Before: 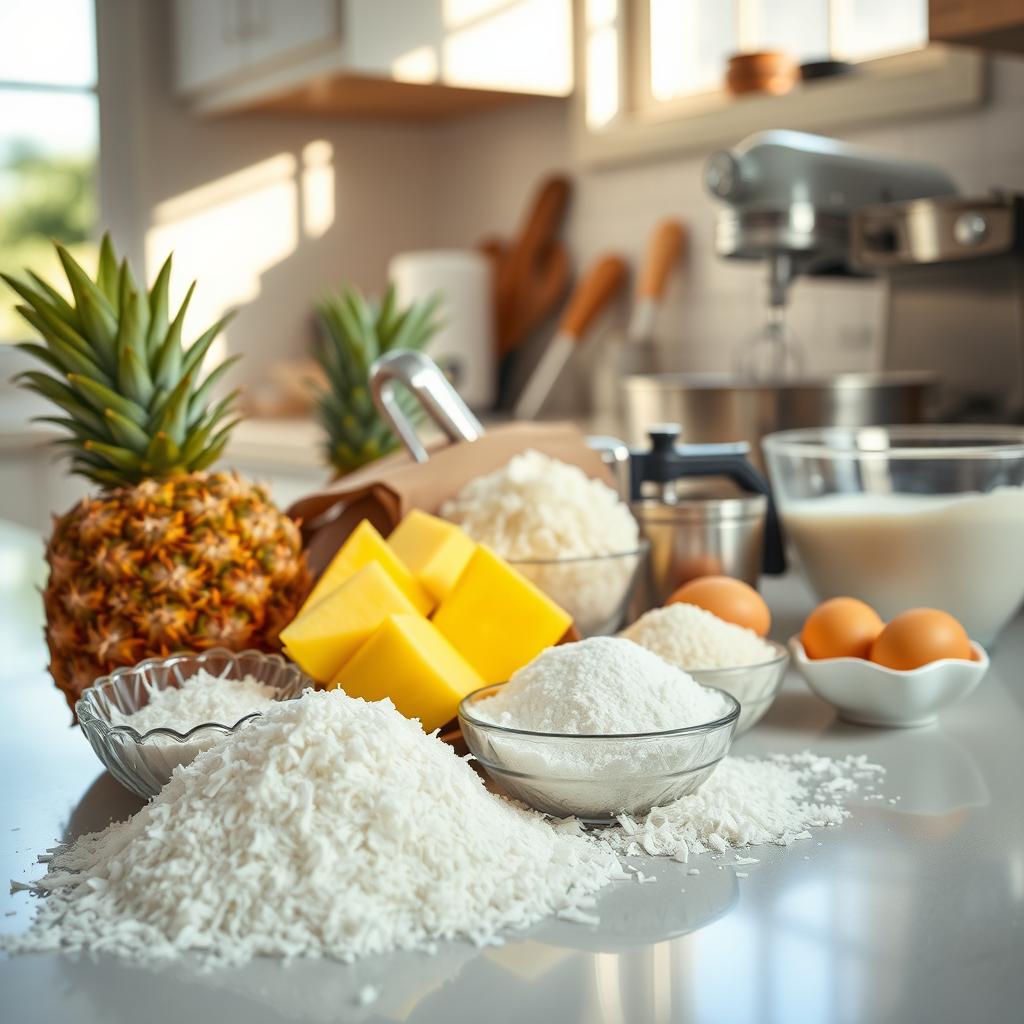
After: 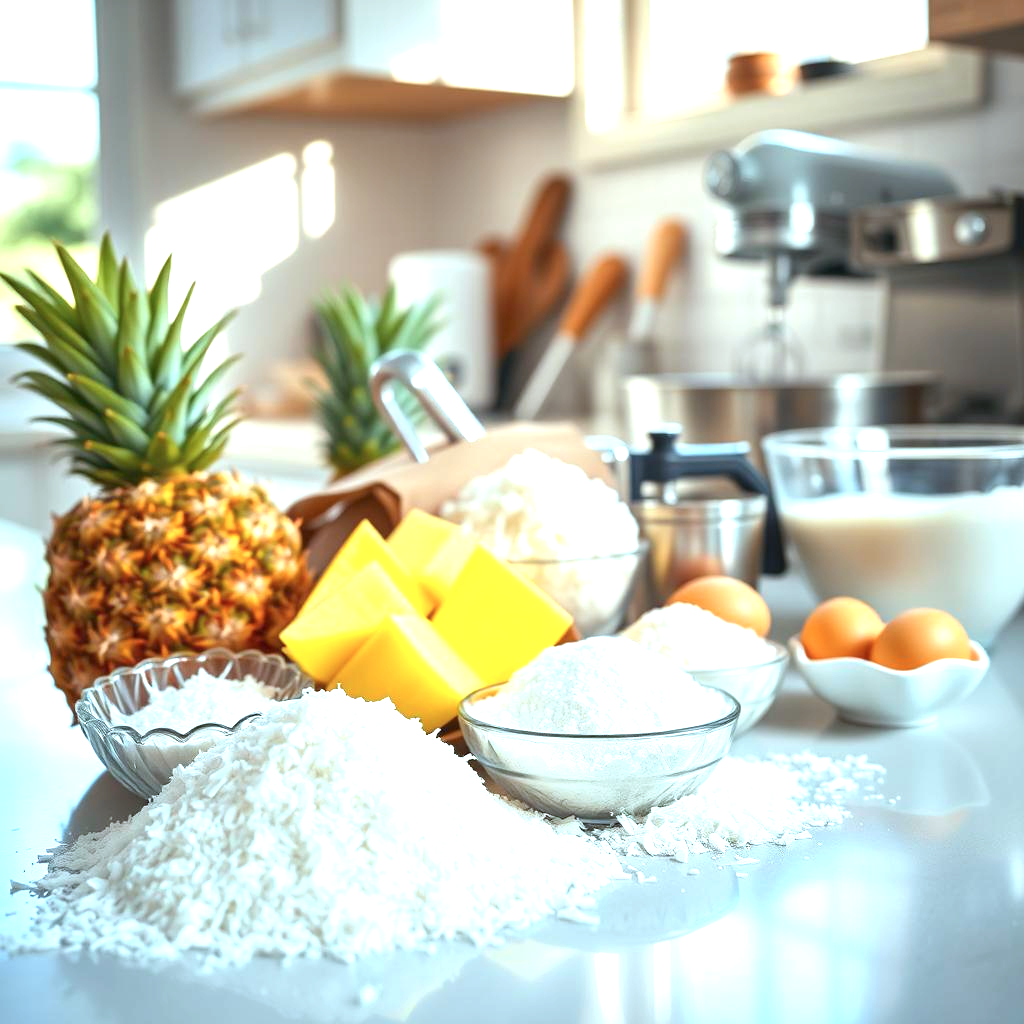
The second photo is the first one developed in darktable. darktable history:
color calibration: illuminant Planckian (black body), x 0.378, y 0.375, temperature 4065 K
exposure: exposure 0.943 EV, compensate highlight preservation false
